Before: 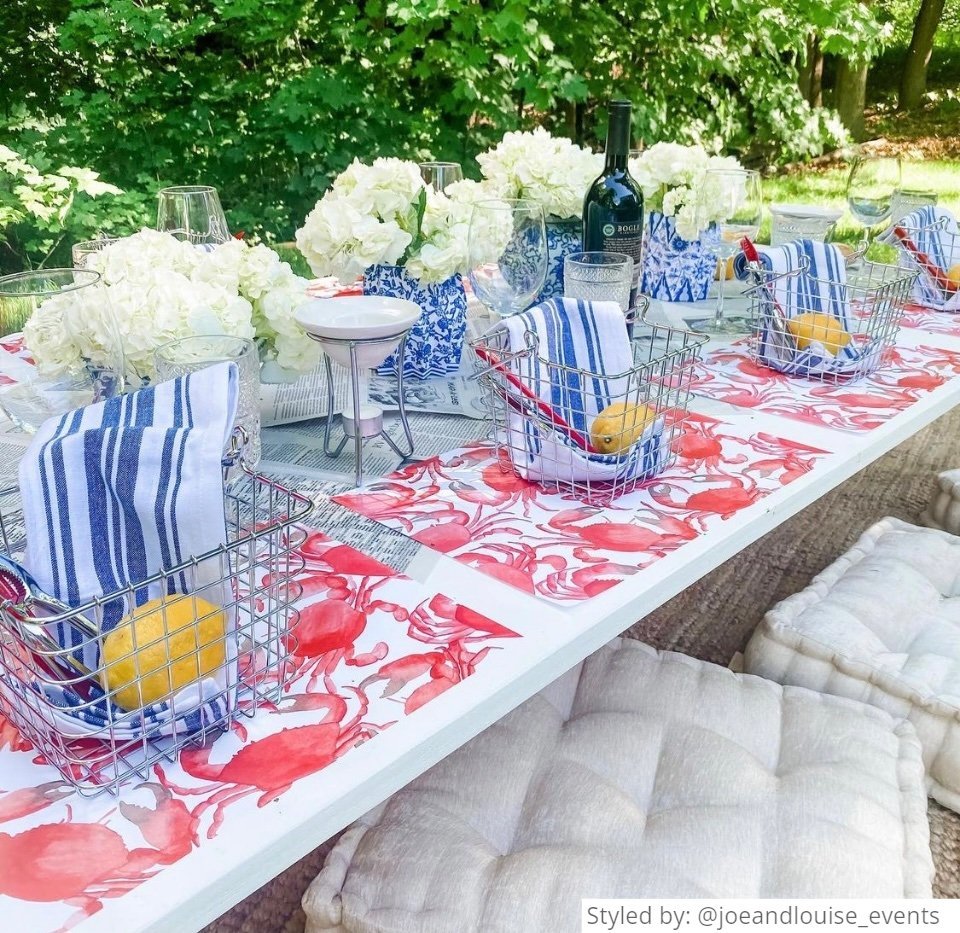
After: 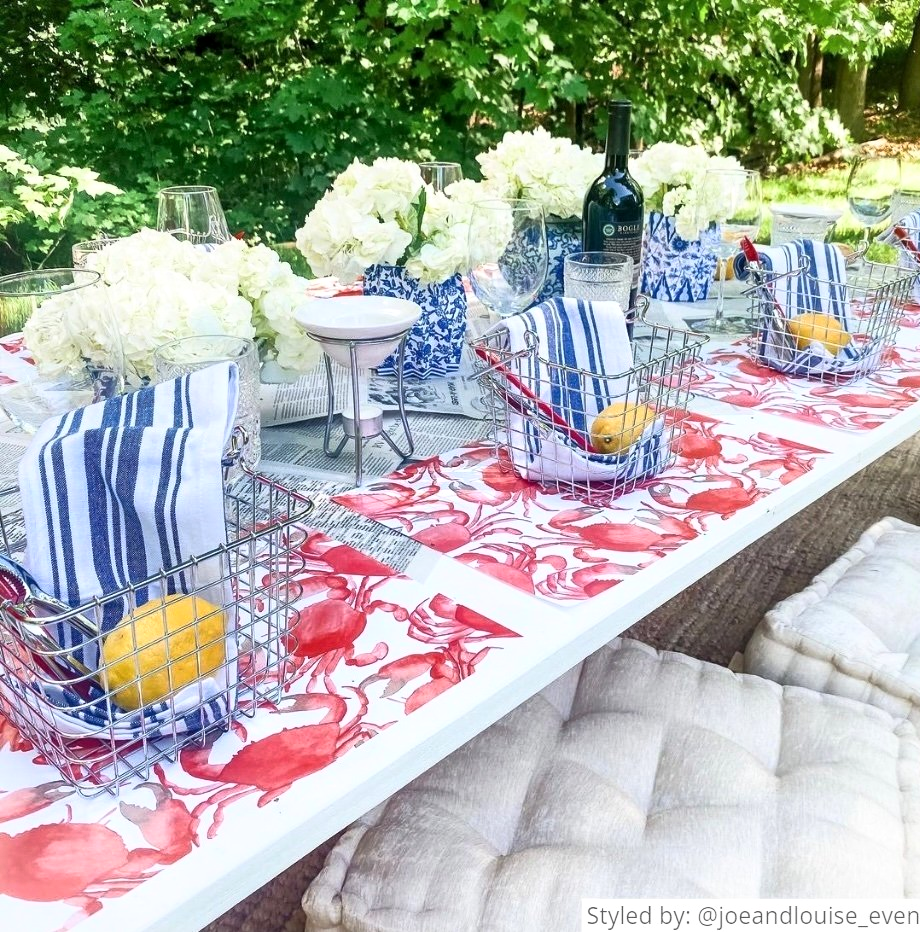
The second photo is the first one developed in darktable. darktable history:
base curve: curves: ch0 [(0, 0) (0.257, 0.25) (0.482, 0.586) (0.757, 0.871) (1, 1)]
crop: right 4.126%, bottom 0.031%
local contrast: mode bilateral grid, contrast 20, coarseness 50, detail 120%, midtone range 0.2
